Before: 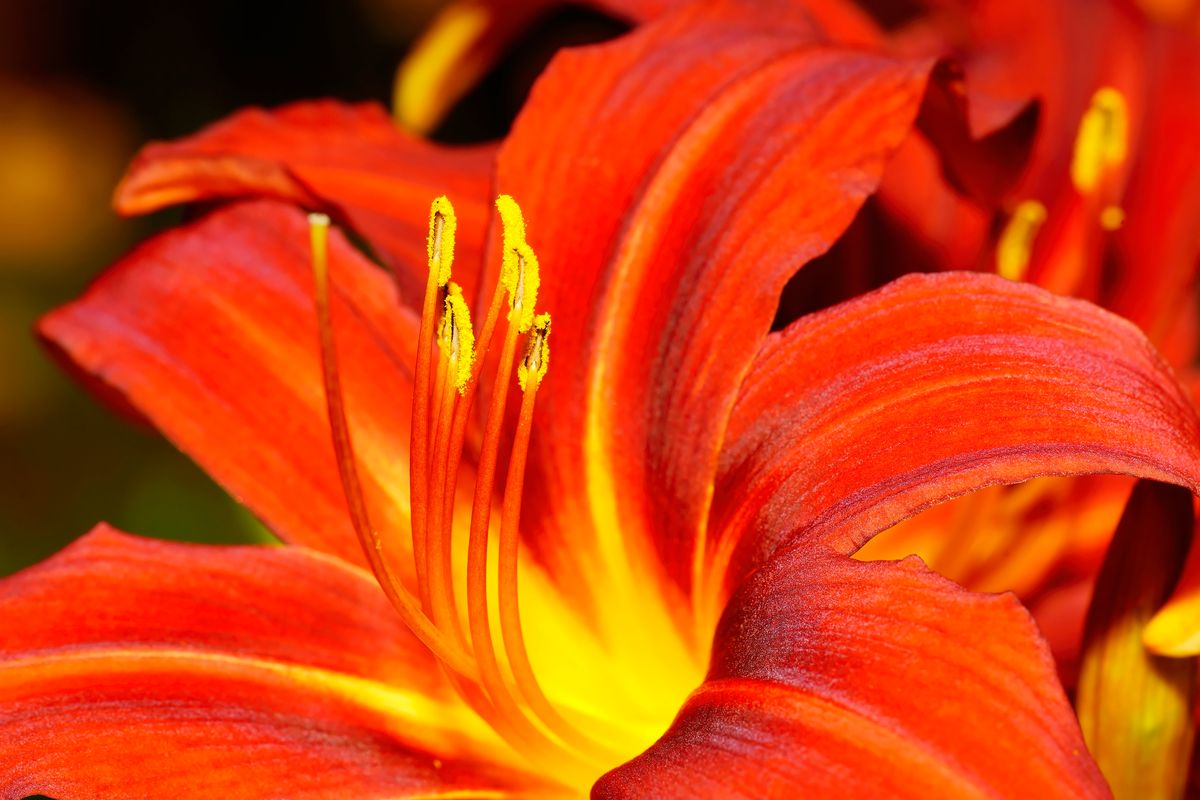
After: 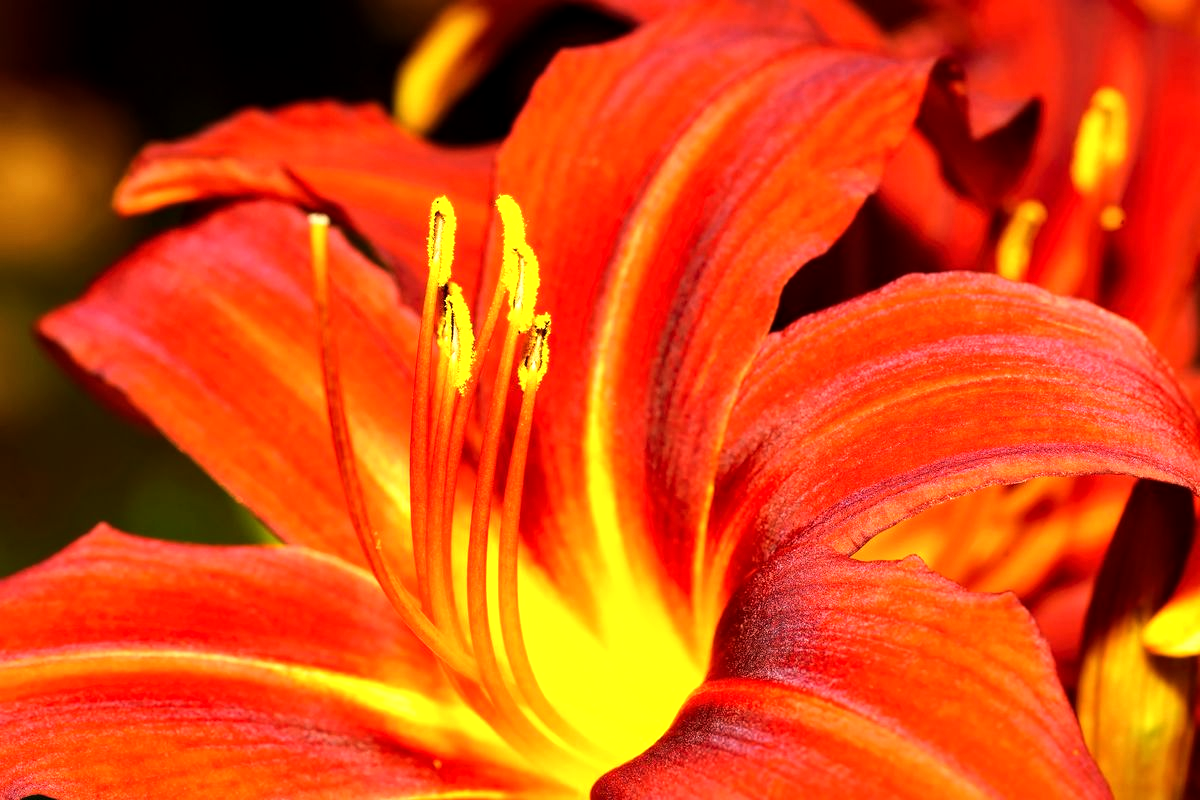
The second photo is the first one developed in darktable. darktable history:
tone equalizer: -8 EV -0.75 EV, -7 EV -0.7 EV, -6 EV -0.6 EV, -5 EV -0.4 EV, -3 EV 0.4 EV, -2 EV 0.6 EV, -1 EV 0.7 EV, +0 EV 0.75 EV, edges refinement/feathering 500, mask exposure compensation -1.57 EV, preserve details no
local contrast: highlights 100%, shadows 100%, detail 120%, midtone range 0.2
